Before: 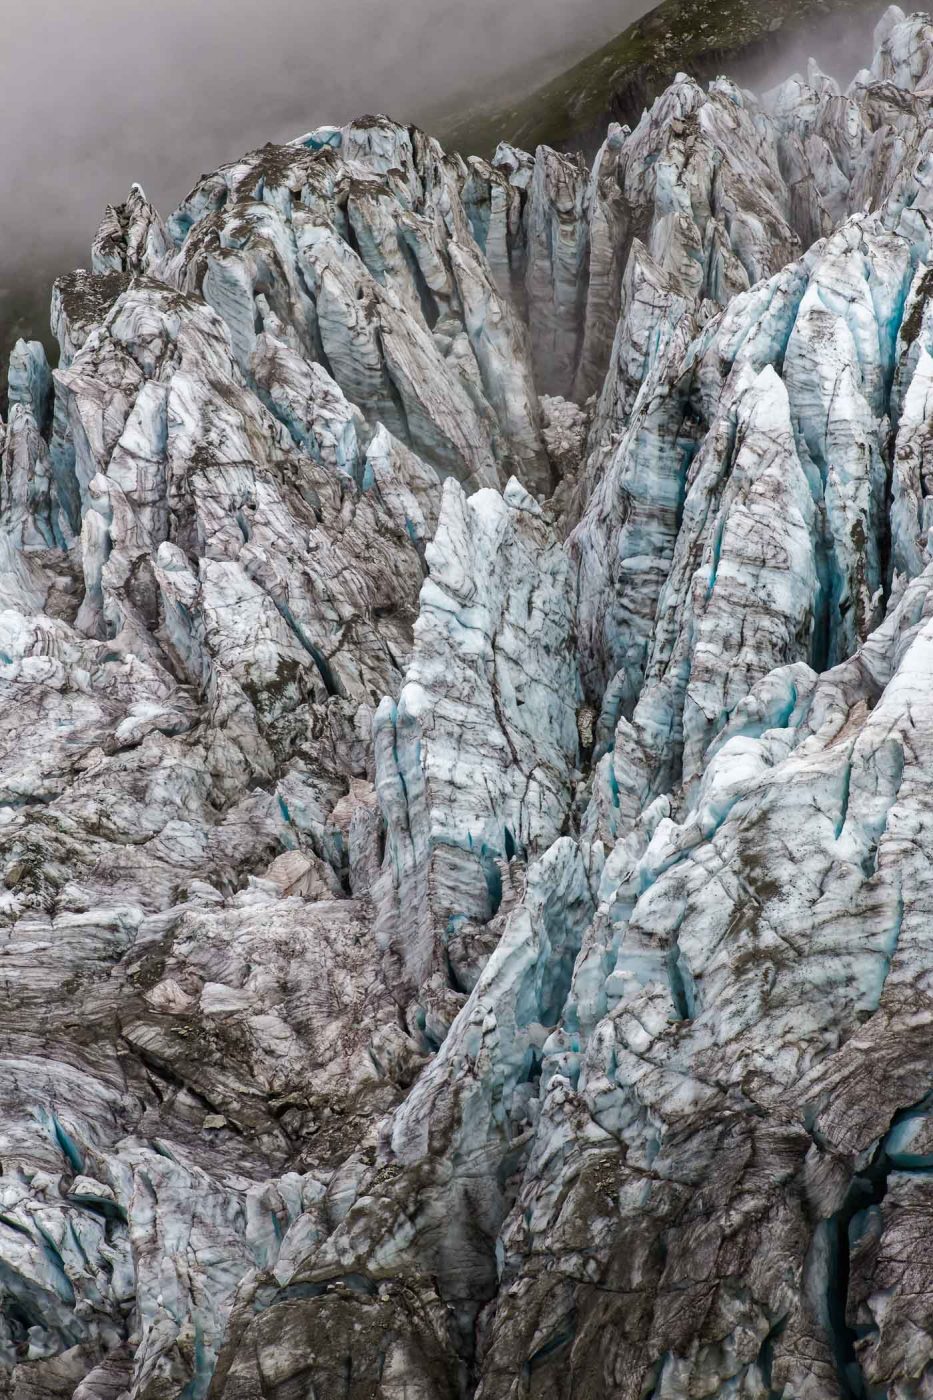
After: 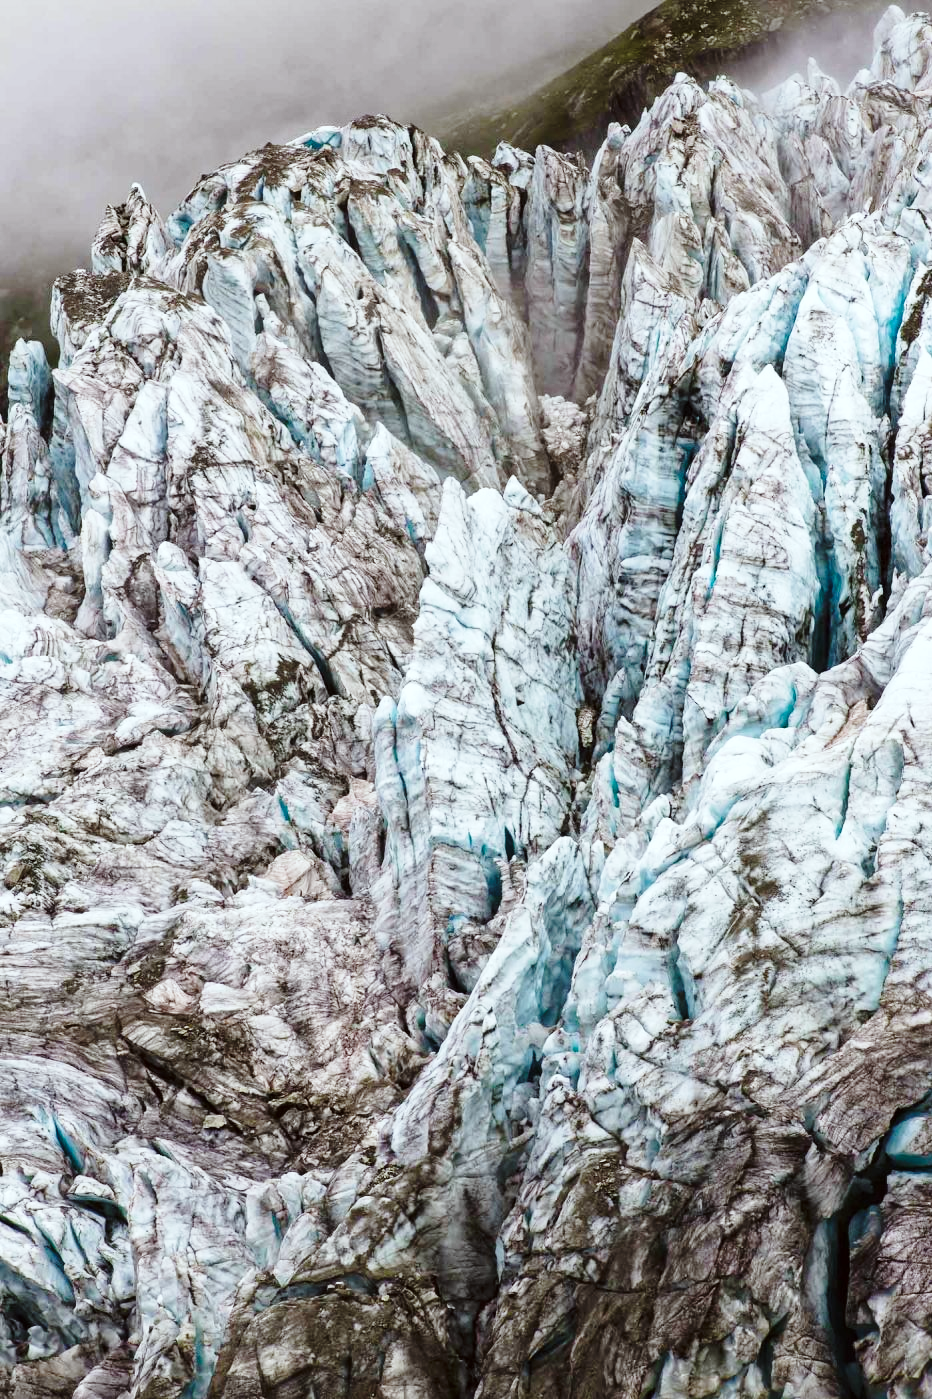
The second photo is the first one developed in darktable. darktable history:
color correction: highlights a* -2.92, highlights b* -2.28, shadows a* 2.37, shadows b* 2.63
base curve: curves: ch0 [(0, 0) (0.028, 0.03) (0.121, 0.232) (0.46, 0.748) (0.859, 0.968) (1, 1)], preserve colors none
